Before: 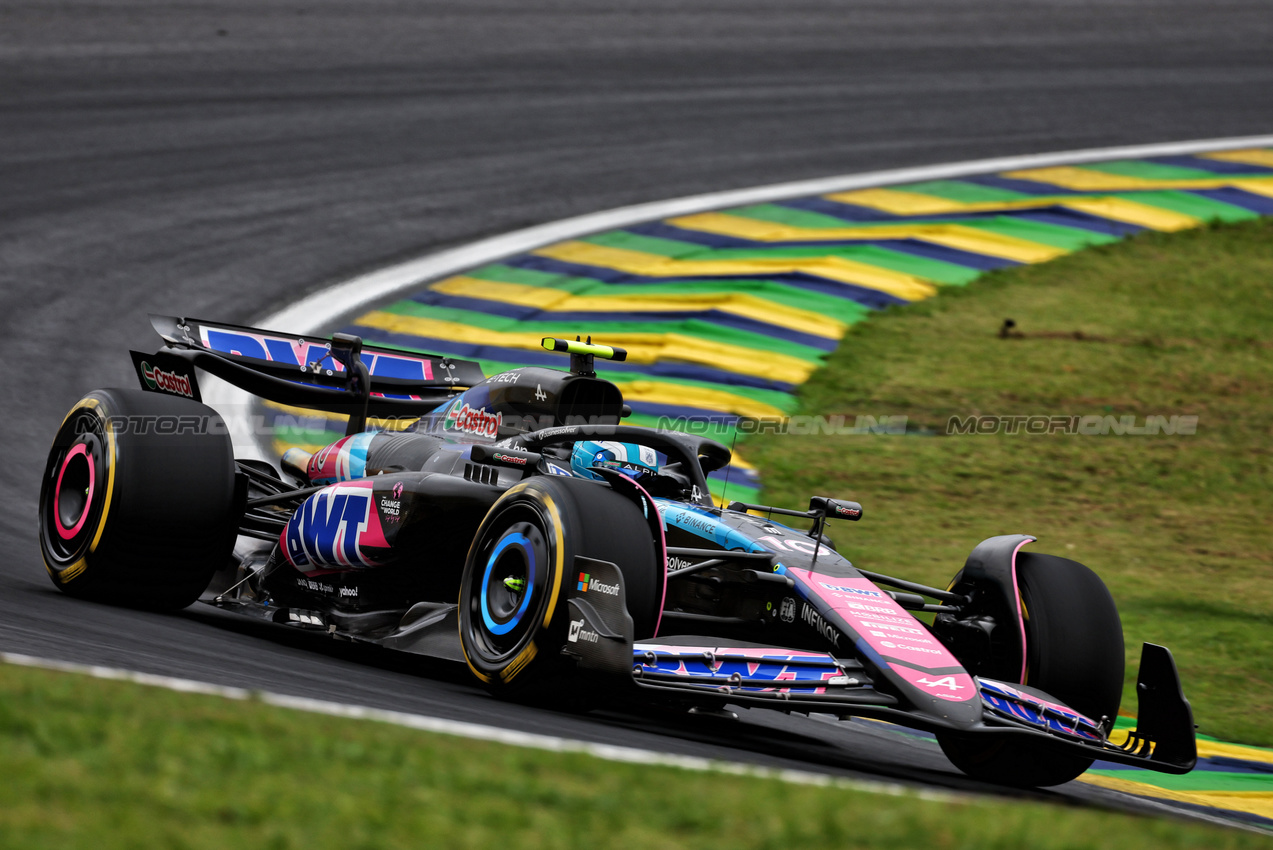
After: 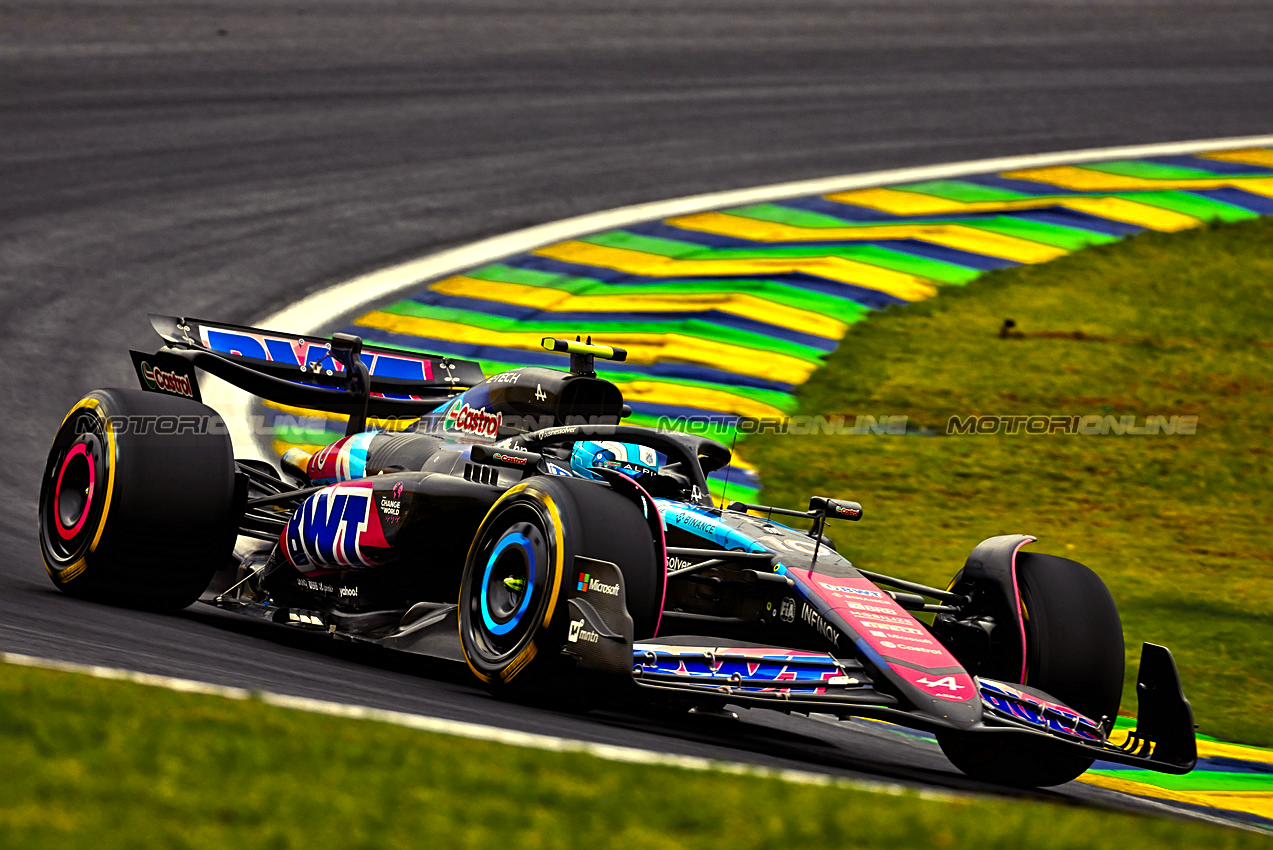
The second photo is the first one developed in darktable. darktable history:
color balance rgb: power › luminance 0.848%, power › chroma 0.425%, power › hue 35.55°, highlights gain › chroma 7.991%, highlights gain › hue 86.1°, linear chroma grading › global chroma 15.343%, perceptual saturation grading › global saturation 25.103%, perceptual brilliance grading › global brilliance -4.67%, perceptual brilliance grading › highlights 24.435%, perceptual brilliance grading › mid-tones 6.997%, perceptual brilliance grading › shadows -4.856%, global vibrance 20%
sharpen: on, module defaults
color zones: curves: ch0 [(0.11, 0.396) (0.195, 0.36) (0.25, 0.5) (0.303, 0.412) (0.357, 0.544) (0.75, 0.5) (0.967, 0.328)]; ch1 [(0, 0.468) (0.112, 0.512) (0.202, 0.6) (0.25, 0.5) (0.307, 0.352) (0.357, 0.544) (0.75, 0.5) (0.963, 0.524)]
